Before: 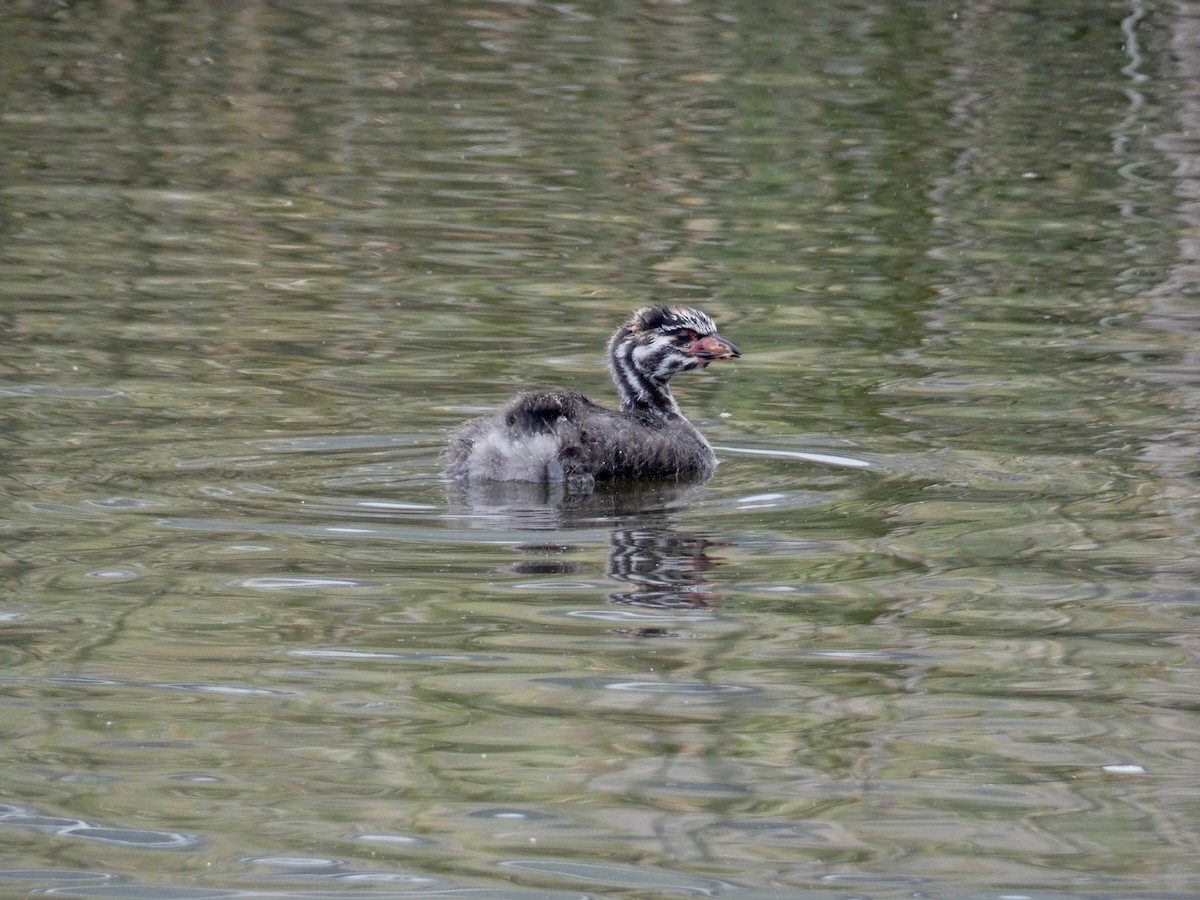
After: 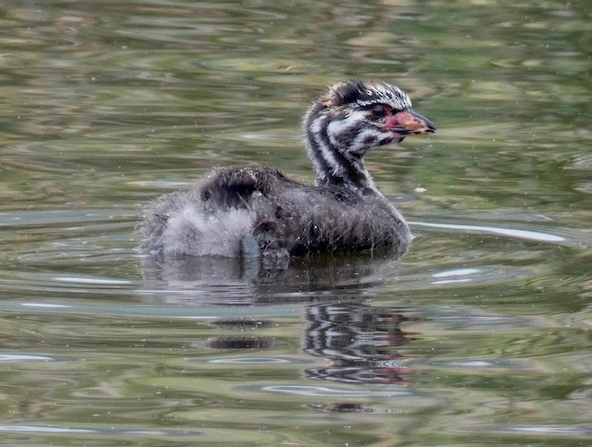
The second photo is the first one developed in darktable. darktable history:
crop: left 25.464%, top 25.074%, right 25.202%, bottom 25.154%
